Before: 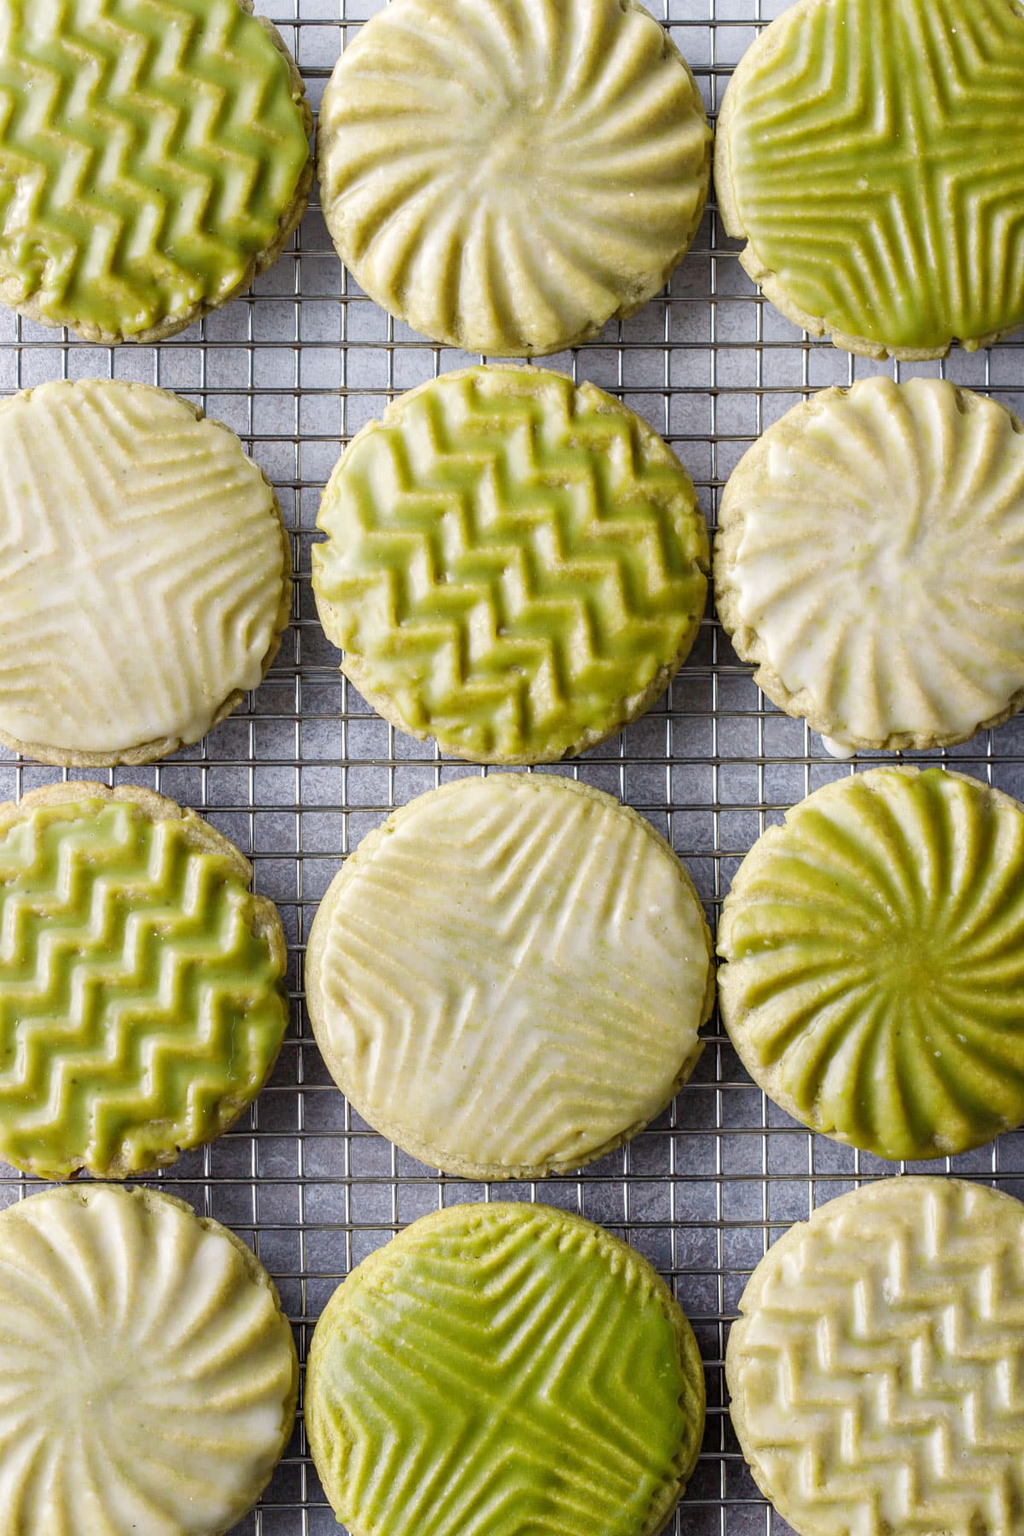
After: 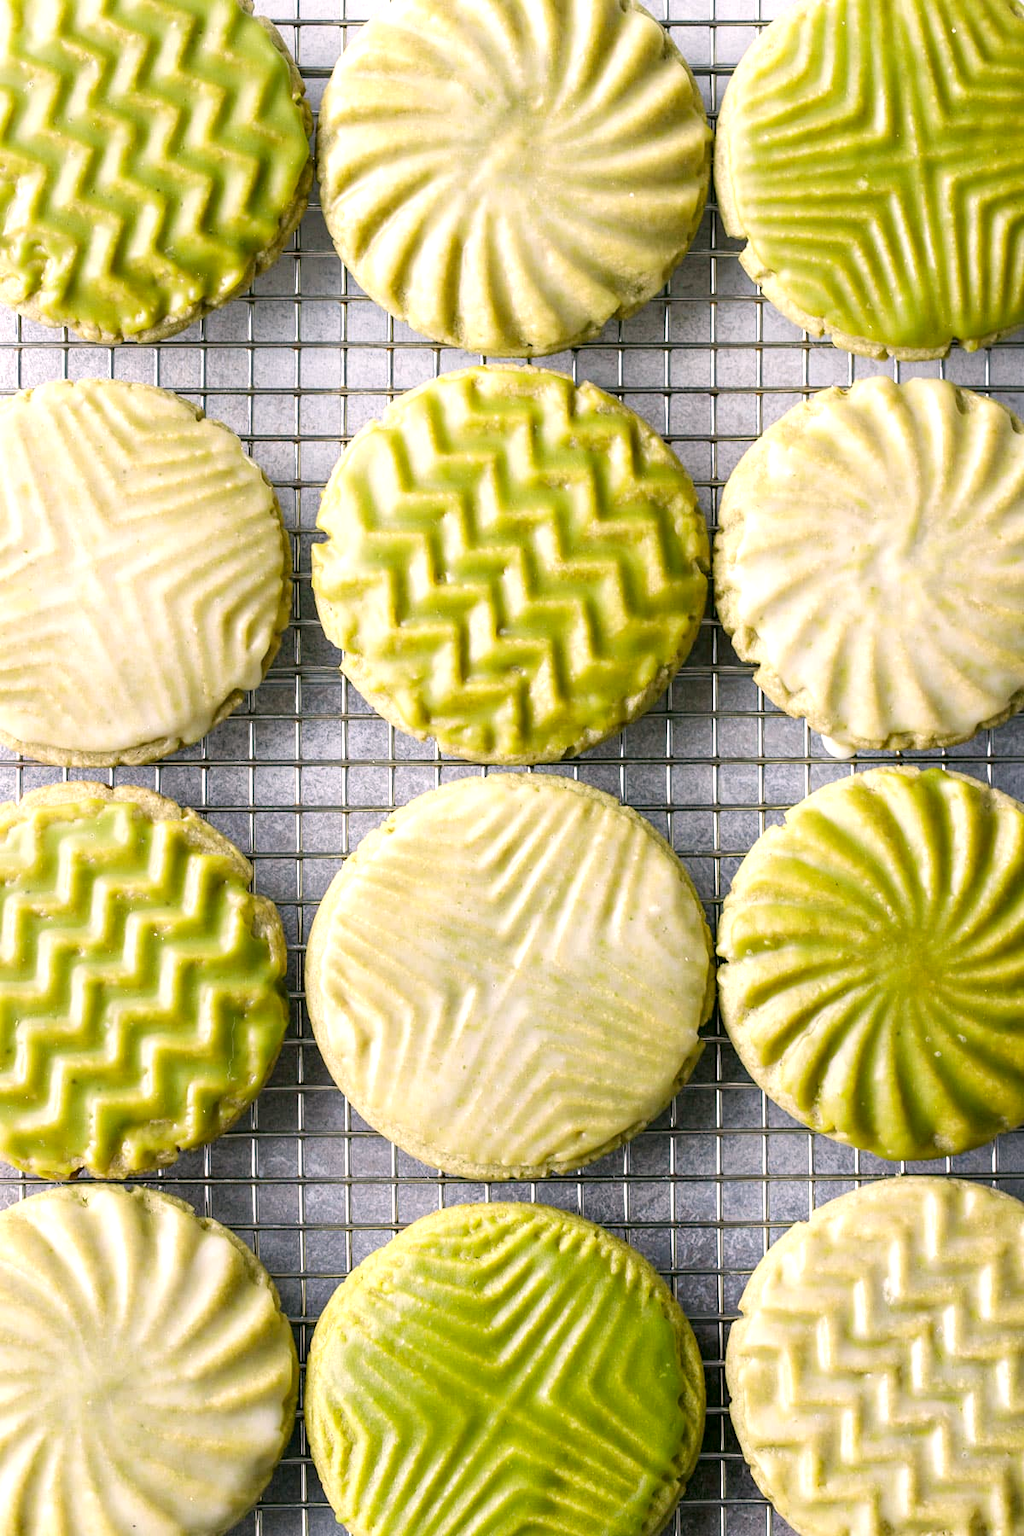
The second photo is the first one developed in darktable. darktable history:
exposure: black level correction 0.001, exposure 0.5 EV, compensate exposure bias true, compensate highlight preservation false
color correction: highlights a* 4.15, highlights b* 4.94, shadows a* -7.05, shadows b* 5.05
